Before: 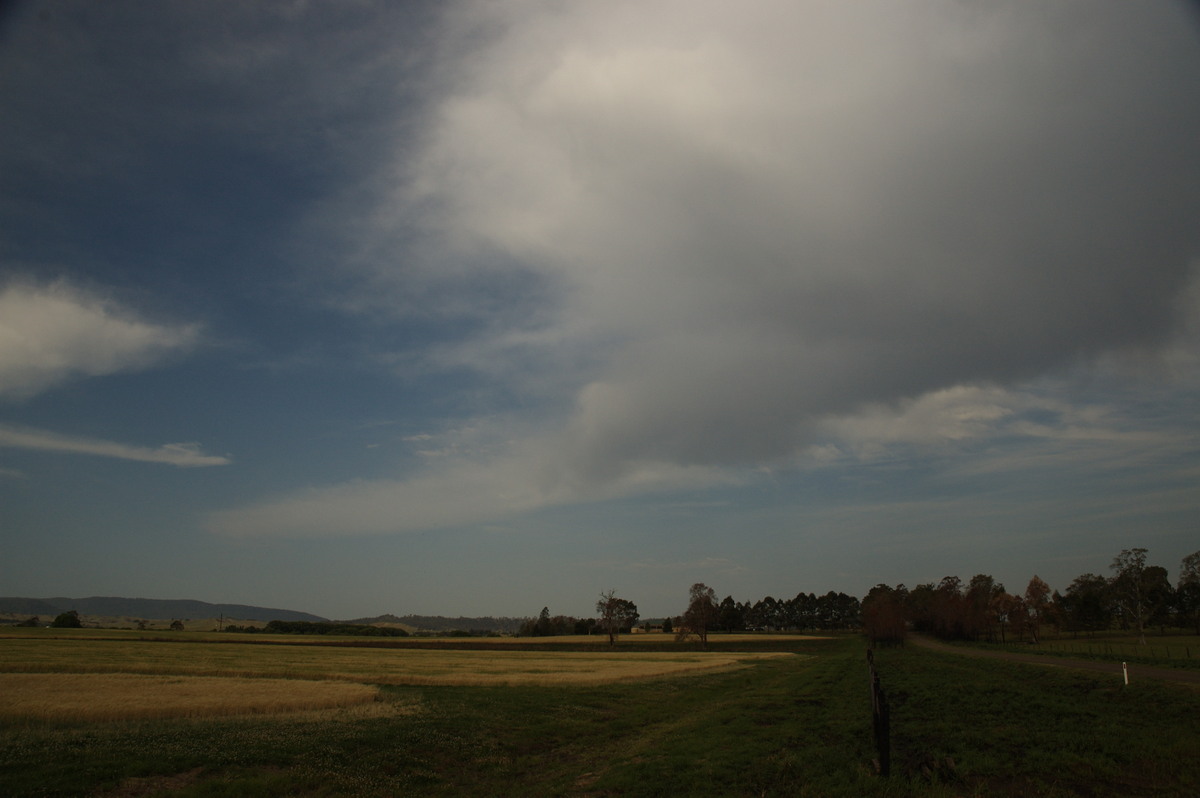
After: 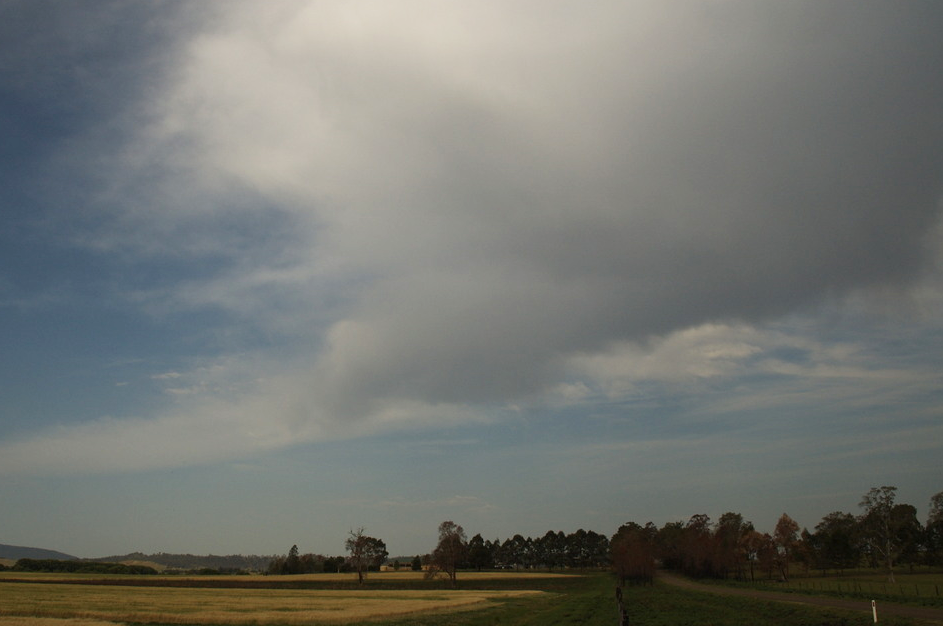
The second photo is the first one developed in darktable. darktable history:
base curve: curves: ch0 [(0, 0) (0.088, 0.125) (0.176, 0.251) (0.354, 0.501) (0.613, 0.749) (1, 0.877)], preserve colors none
crop and rotate: left 20.921%, top 7.806%, right 0.486%, bottom 13.636%
